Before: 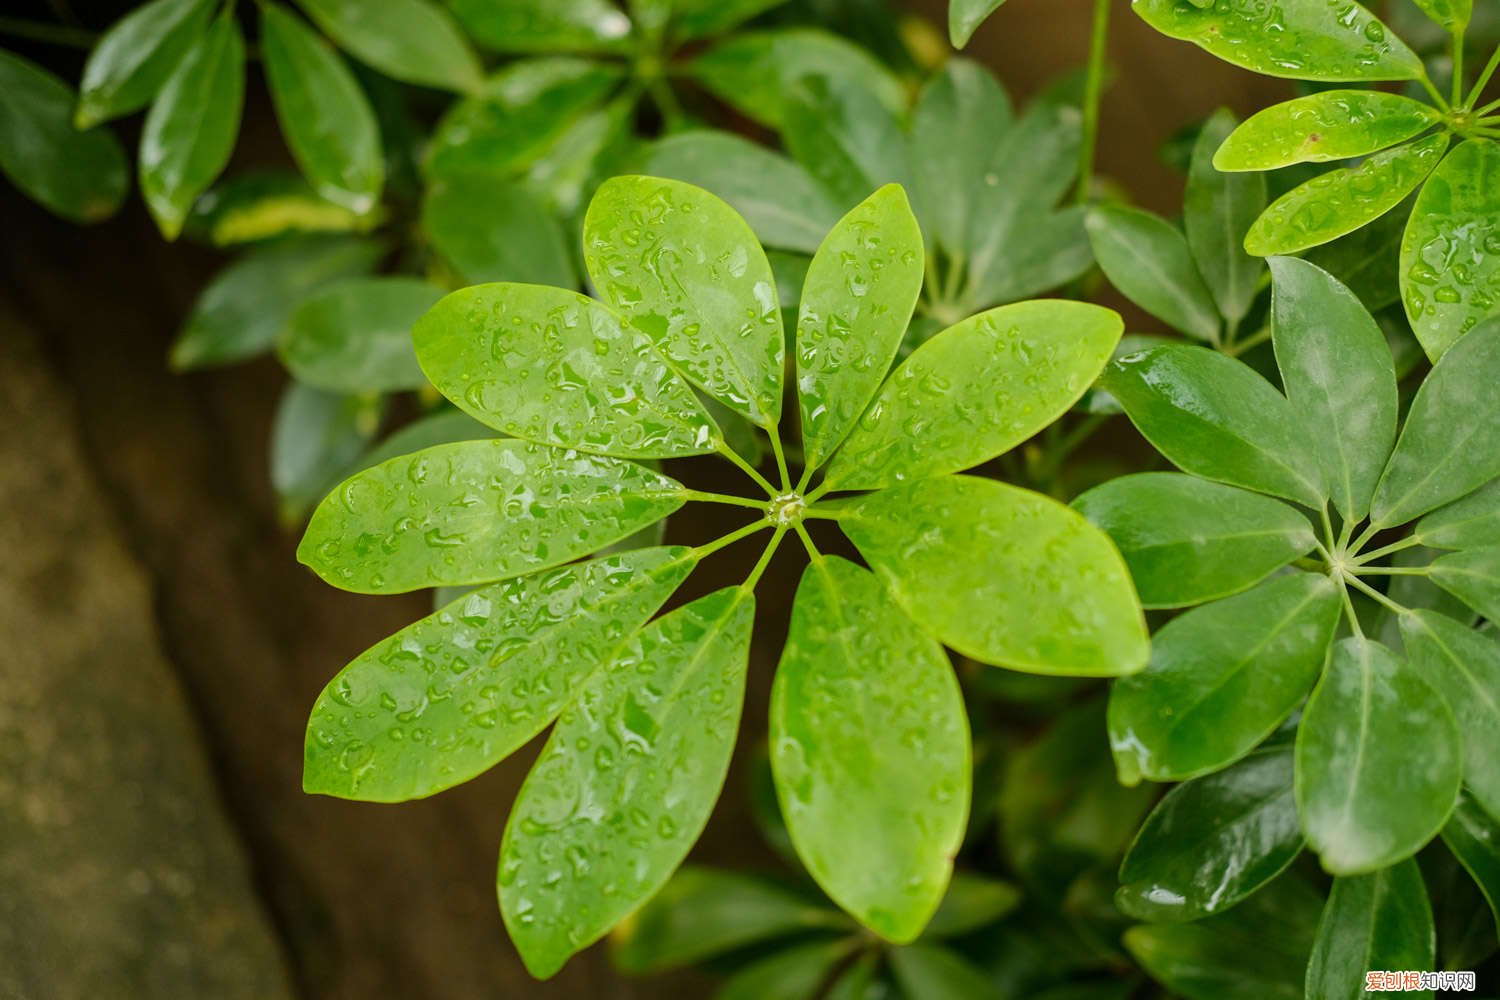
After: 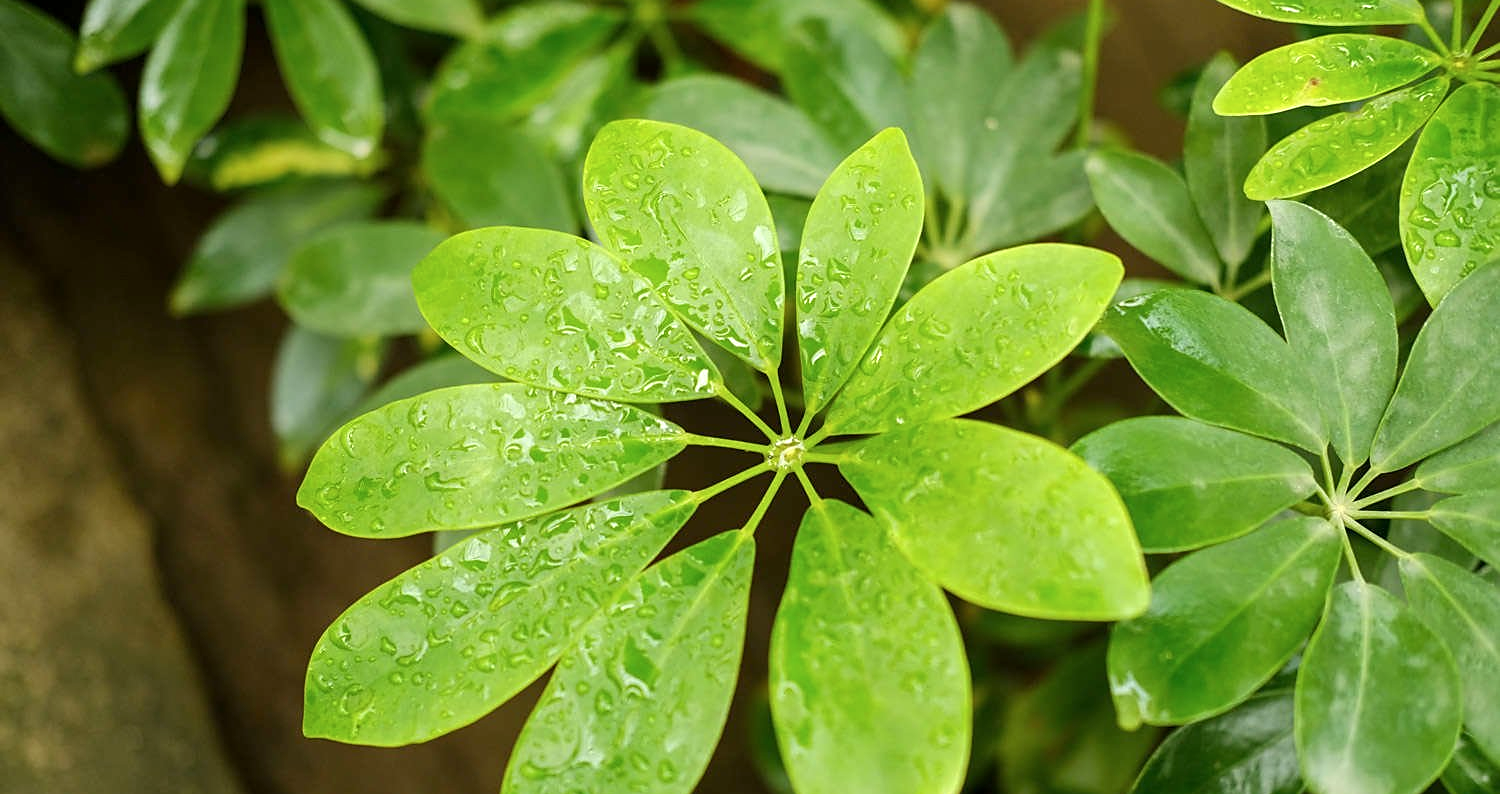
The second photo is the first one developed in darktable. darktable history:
exposure: black level correction 0.001, exposure 0.499 EV, compensate exposure bias true, compensate highlight preservation false
contrast brightness saturation: saturation -0.059
crop and rotate: top 5.657%, bottom 14.843%
sharpen: radius 1.822, amount 0.411, threshold 1.437
